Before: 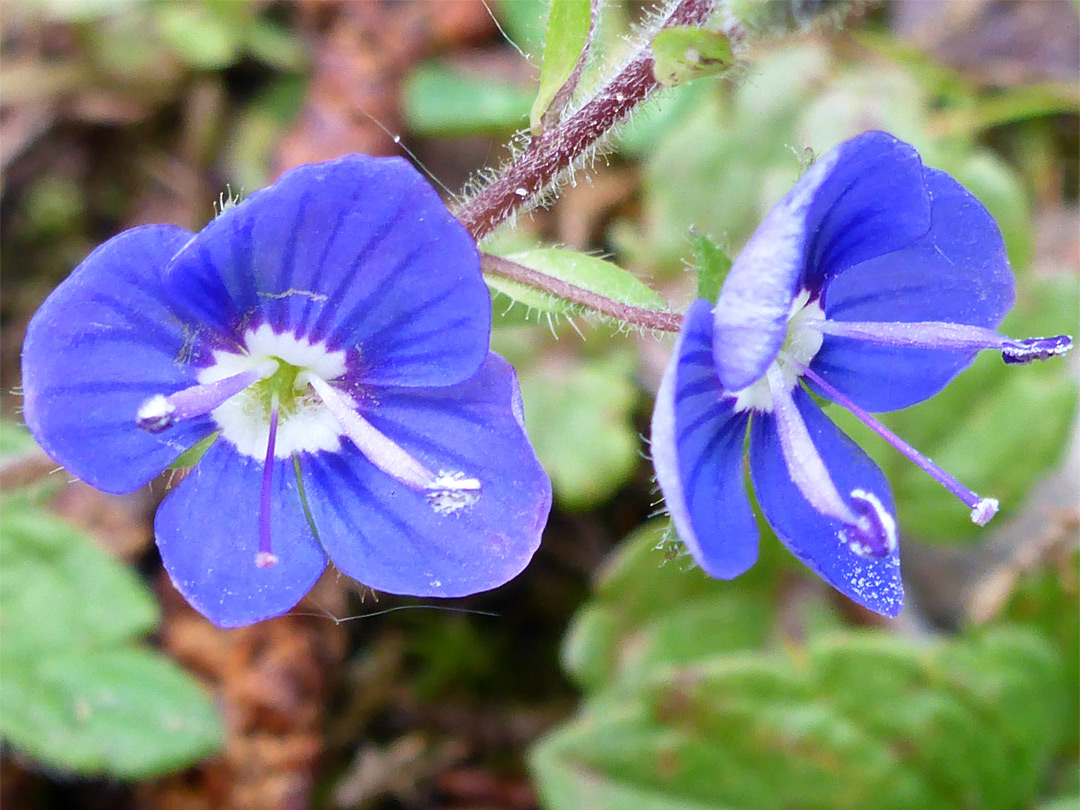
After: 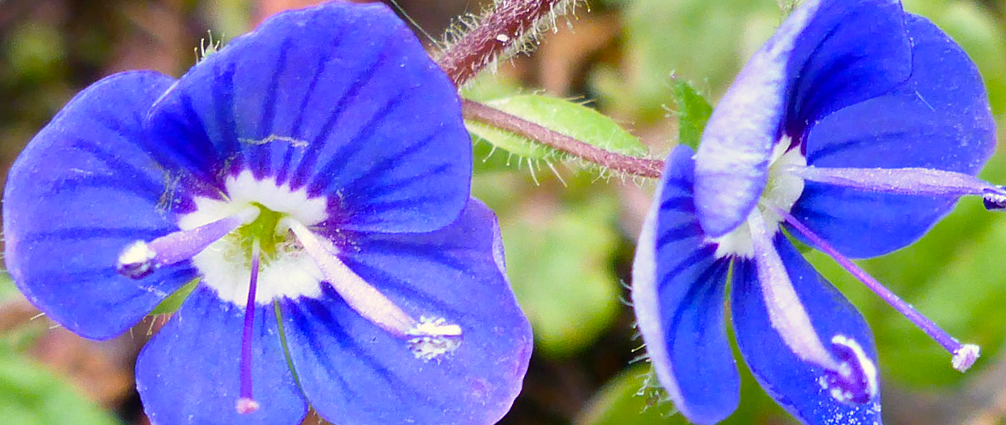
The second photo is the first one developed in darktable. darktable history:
crop: left 1.83%, top 19.058%, right 4.985%, bottom 28.397%
color balance rgb: highlights gain › chroma 3.01%, highlights gain › hue 76.68°, perceptual saturation grading › global saturation 30.687%
